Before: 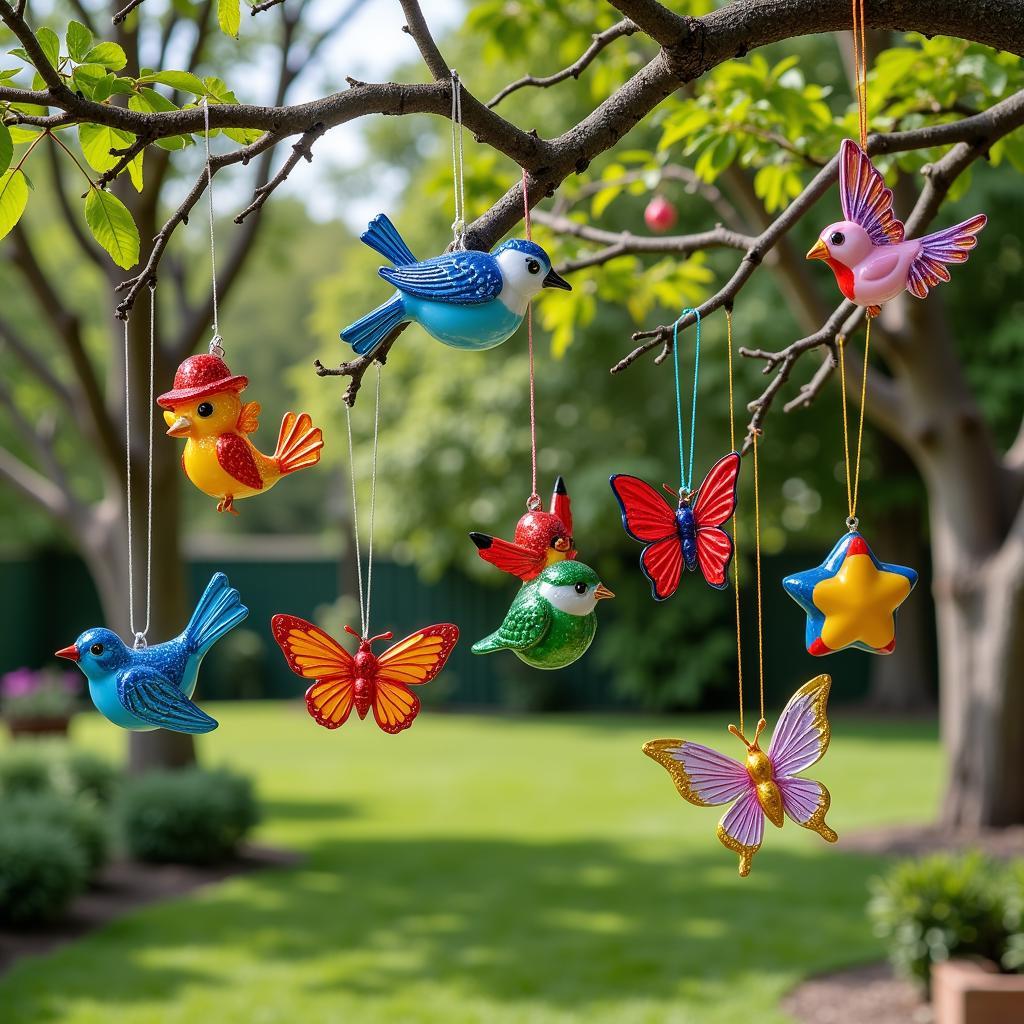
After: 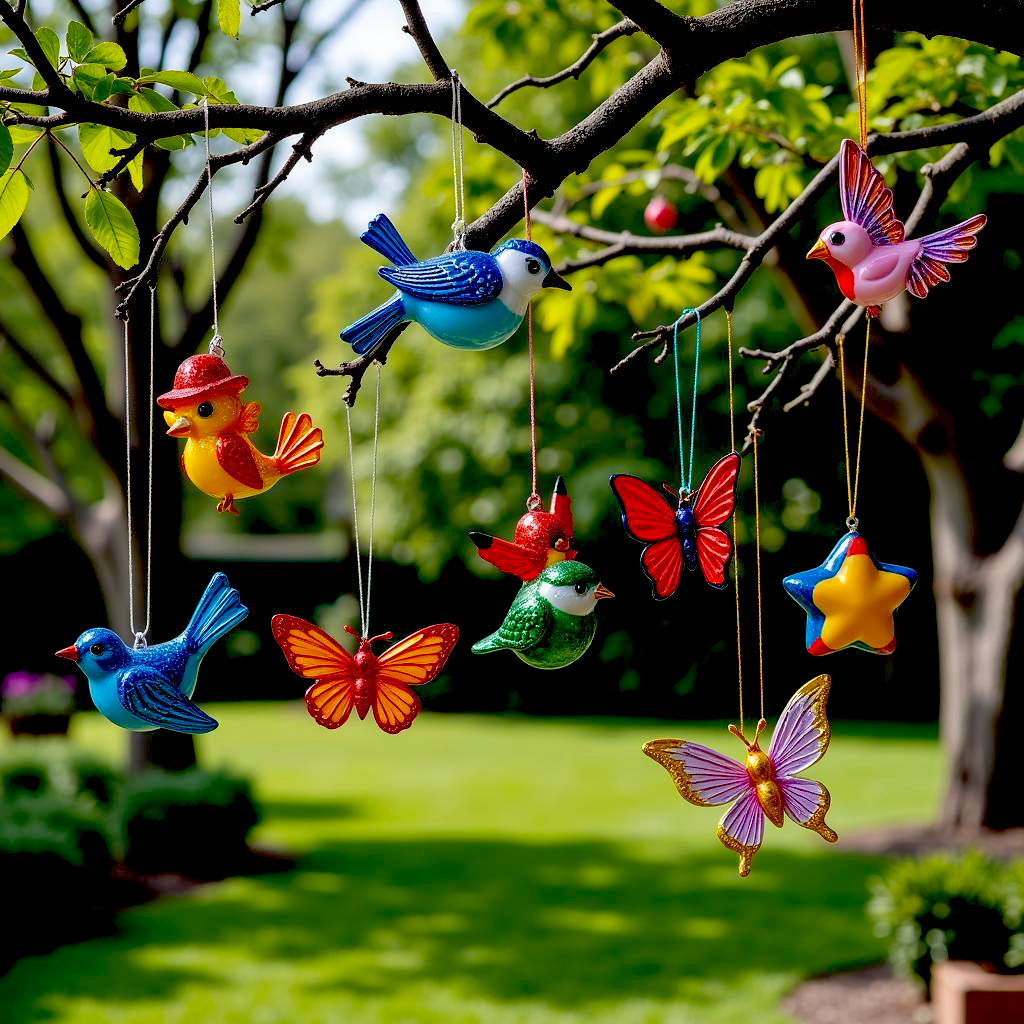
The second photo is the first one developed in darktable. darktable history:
exposure: black level correction 0.058, compensate highlight preservation false
